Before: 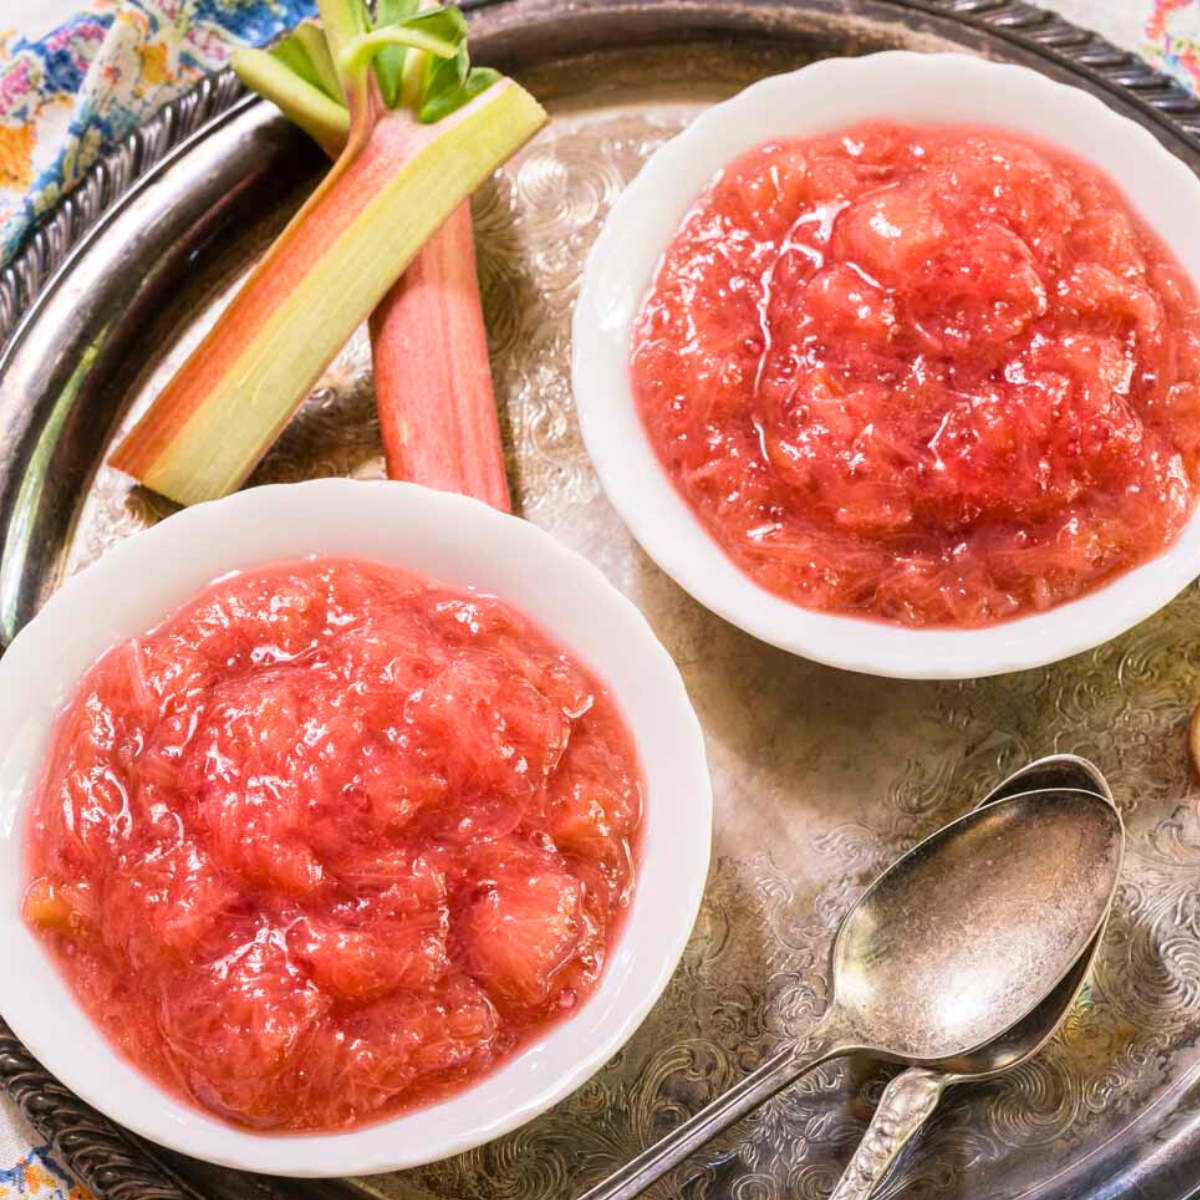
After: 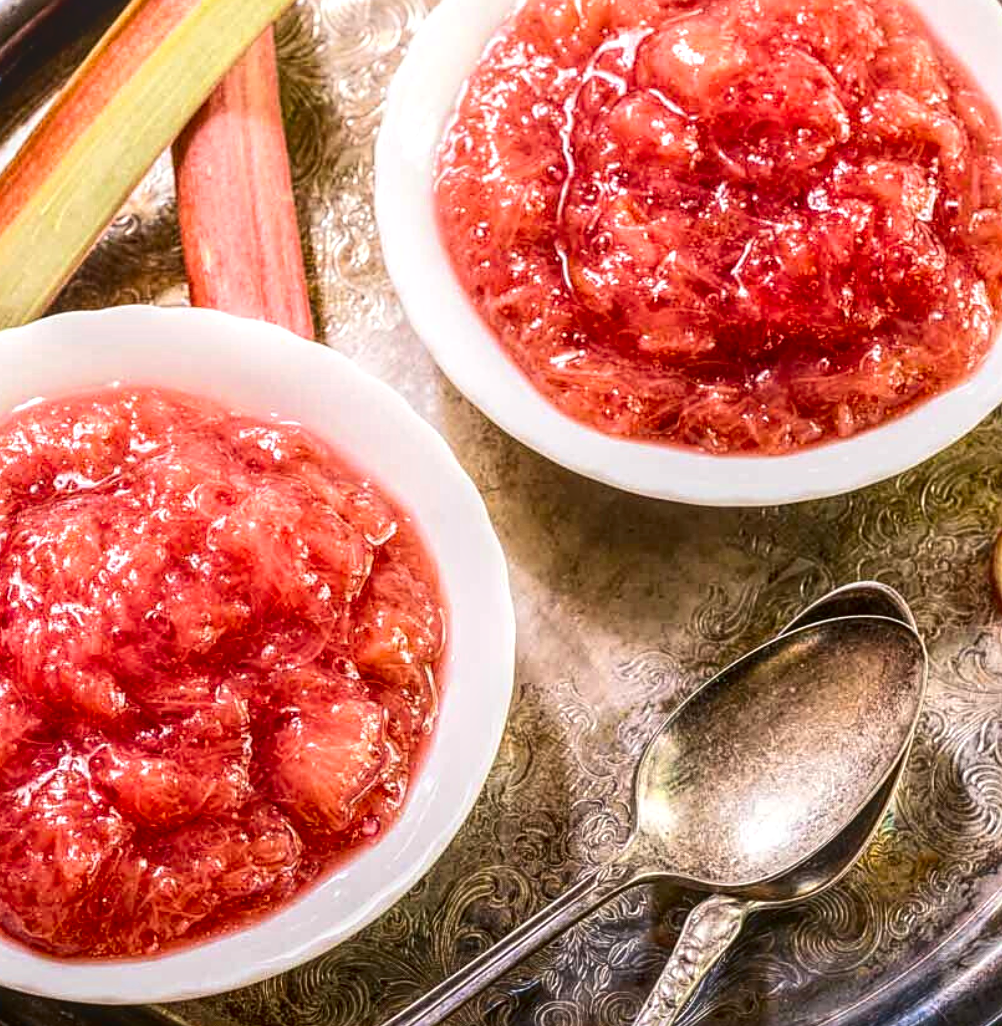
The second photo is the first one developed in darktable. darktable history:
crop: left 16.427%, top 14.481%
tone equalizer: on, module defaults
contrast brightness saturation: contrast 0.197, brightness -0.107, saturation 0.099
shadows and highlights: shadows -22.41, highlights 46.73, soften with gaussian
local contrast: highlights 75%, shadows 55%, detail 177%, midtone range 0.212
sharpen: on, module defaults
